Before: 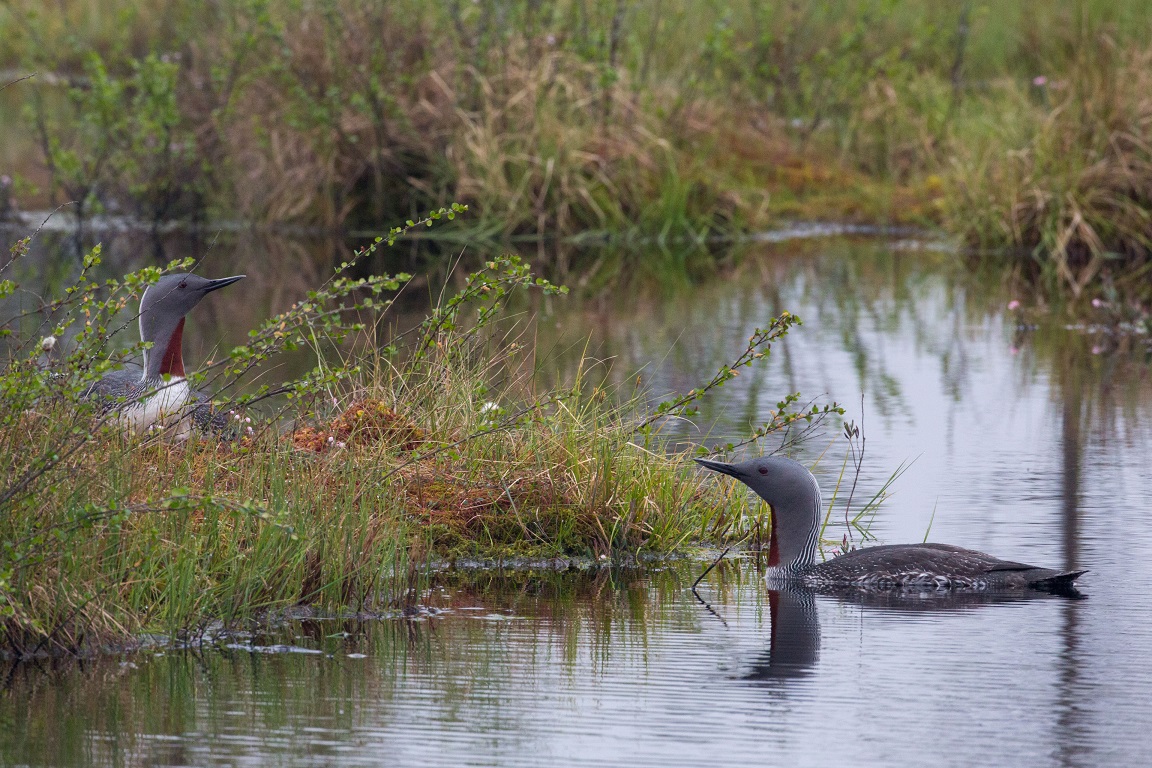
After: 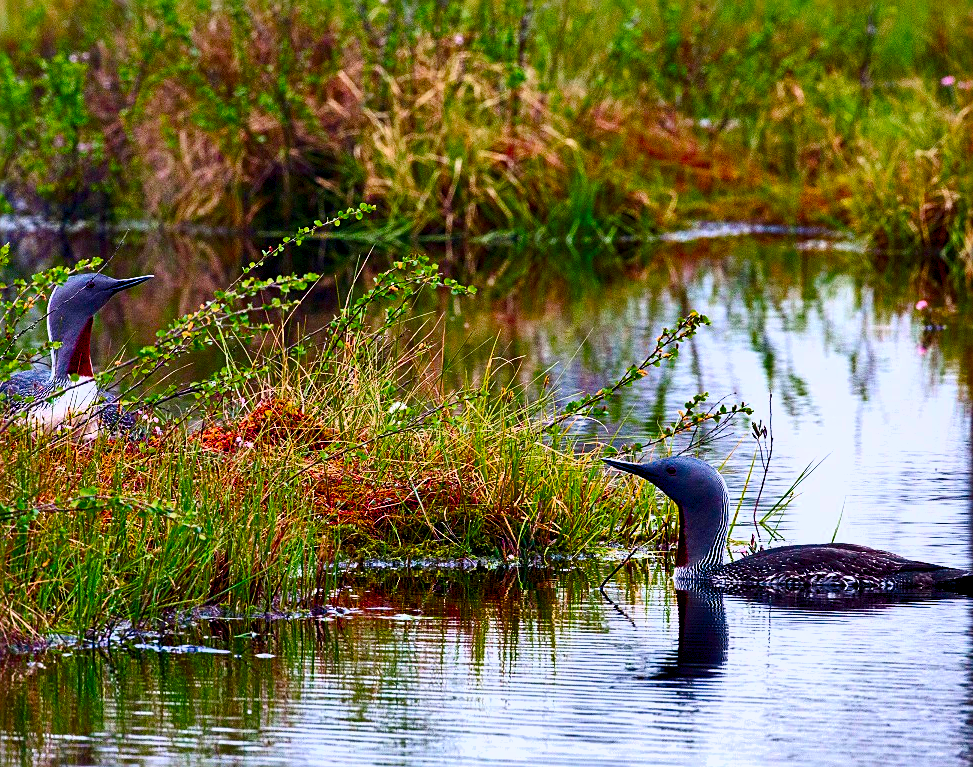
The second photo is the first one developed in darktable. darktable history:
exposure: black level correction 0, exposure 0.499 EV, compensate exposure bias true, compensate highlight preservation false
shadows and highlights: low approximation 0.01, soften with gaussian
crop: left 8.059%, right 7.413%
color zones: curves: ch0 [(0, 0.425) (0.143, 0.422) (0.286, 0.42) (0.429, 0.419) (0.571, 0.419) (0.714, 0.42) (0.857, 0.422) (1, 0.425)]; ch1 [(0, 0.666) (0.143, 0.669) (0.286, 0.671) (0.429, 0.67) (0.571, 0.67) (0.714, 0.67) (0.857, 0.67) (1, 0.666)]
color balance rgb: linear chroma grading › mid-tones 7.667%, perceptual saturation grading › global saturation 40.797%, perceptual saturation grading › highlights -25.333%, perceptual saturation grading › mid-tones 34.651%, perceptual saturation grading › shadows 35.937%, perceptual brilliance grading › global brilliance 2.99%, perceptual brilliance grading › highlights -2.402%, perceptual brilliance grading › shadows 3.206%, global vibrance 9.39%
sharpen: amount 0.496
contrast brightness saturation: contrast 0.199, brightness -0.105, saturation 0.098
contrast equalizer: y [[0.6 ×6], [0.55 ×6], [0 ×6], [0 ×6], [0 ×6]]
